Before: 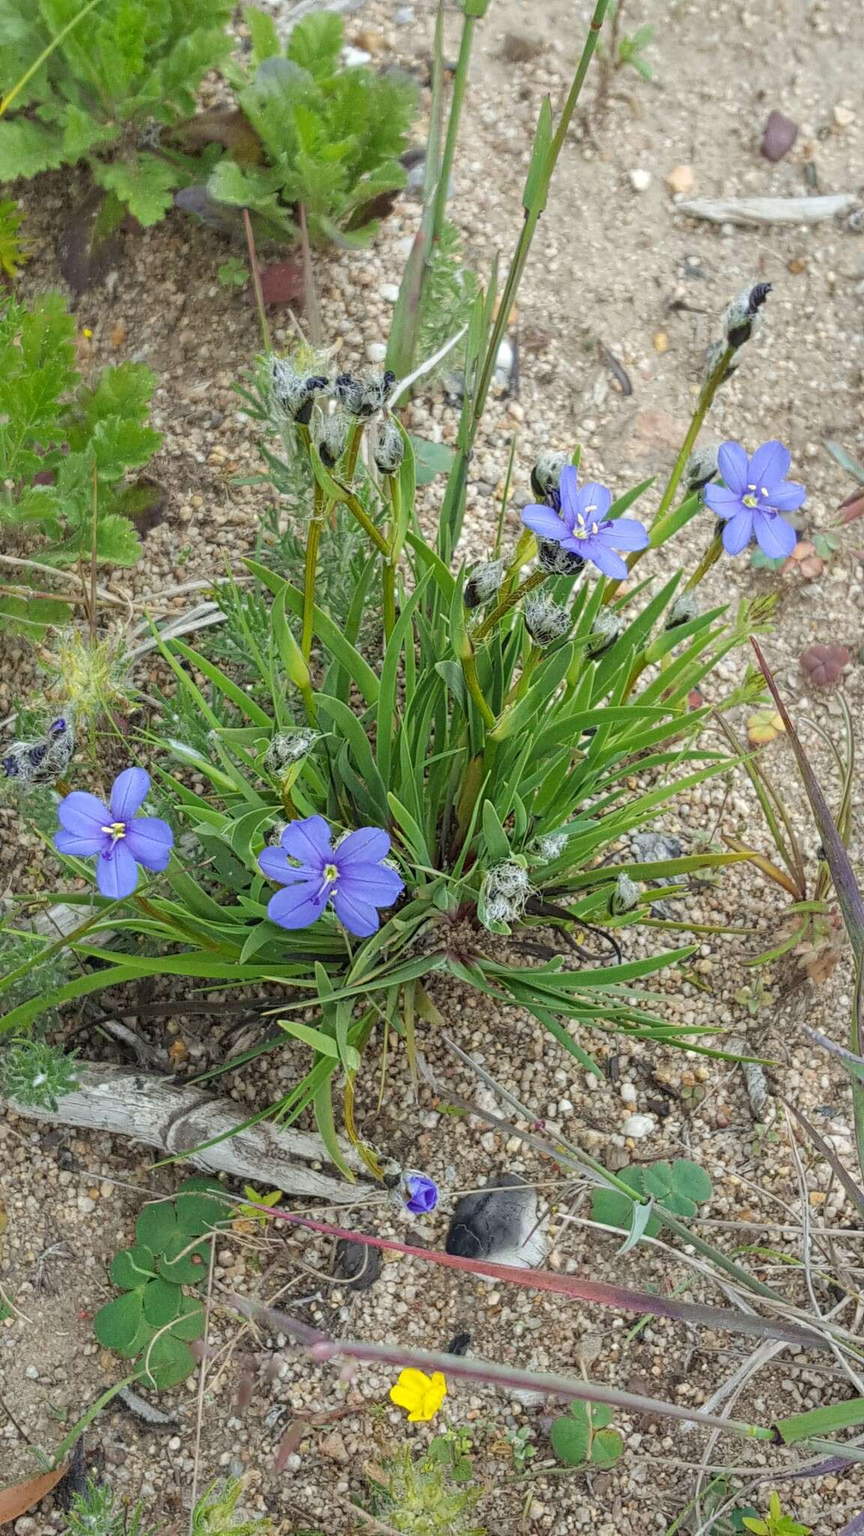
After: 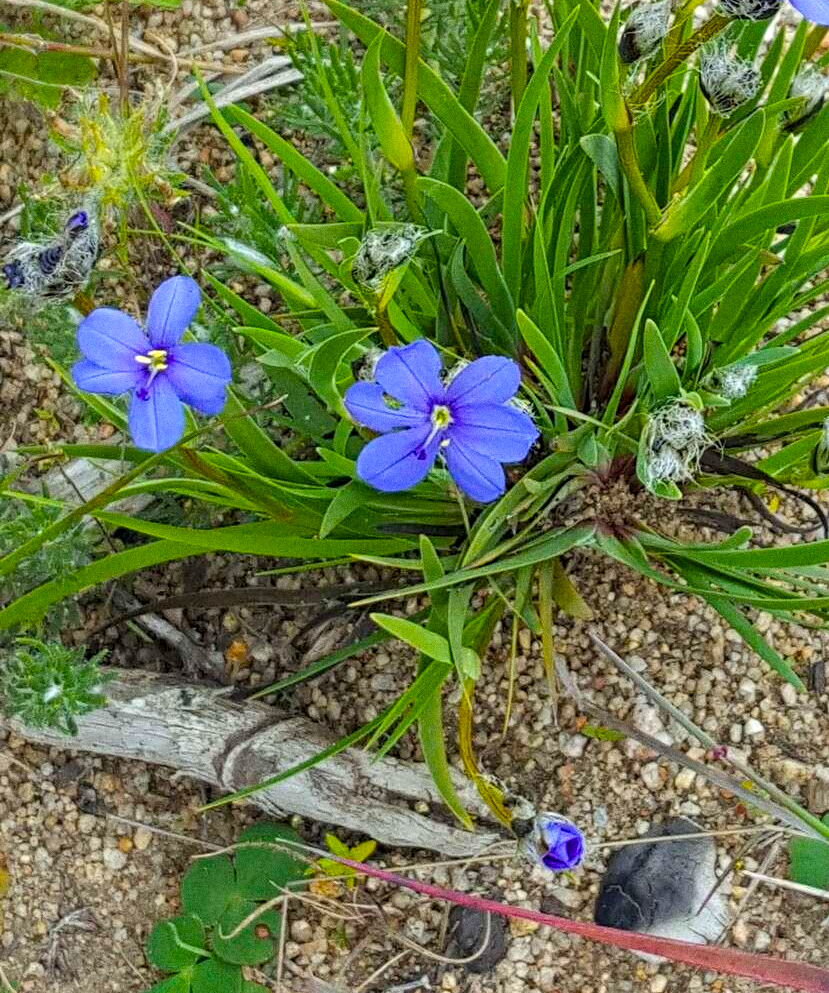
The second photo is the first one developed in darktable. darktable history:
crop: top 36.498%, right 27.964%, bottom 14.995%
color balance rgb: linear chroma grading › global chroma 15%, perceptual saturation grading › global saturation 30%
grain: coarseness 0.47 ISO
contrast equalizer: y [[0.5, 0.501, 0.532, 0.538, 0.54, 0.541], [0.5 ×6], [0.5 ×6], [0 ×6], [0 ×6]]
